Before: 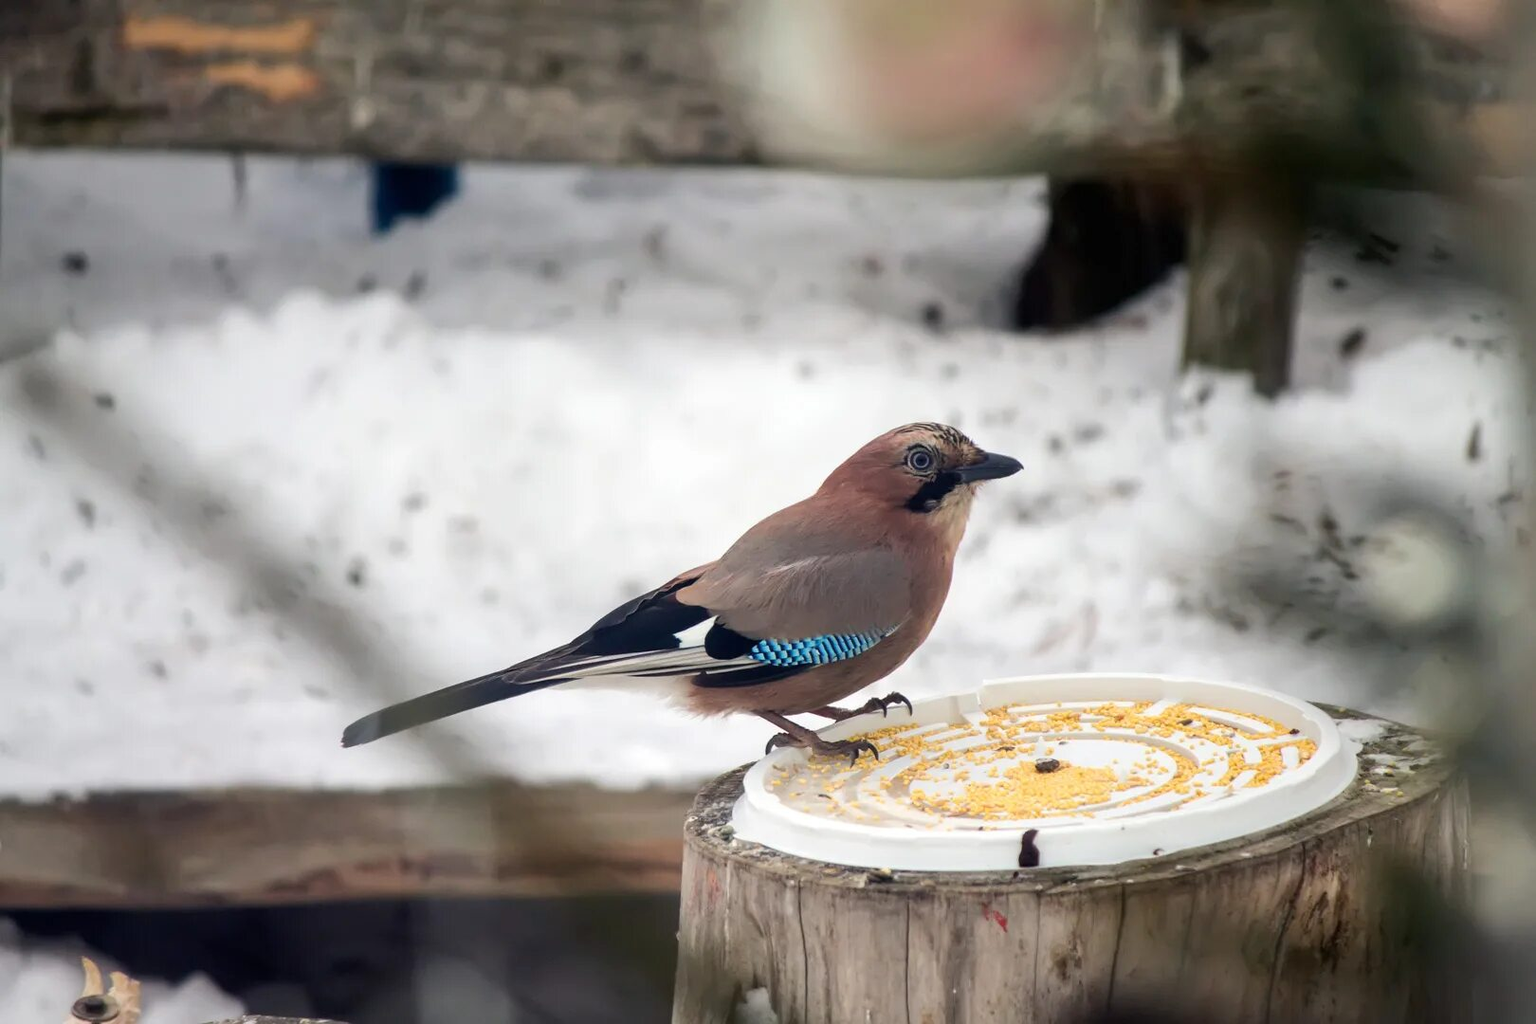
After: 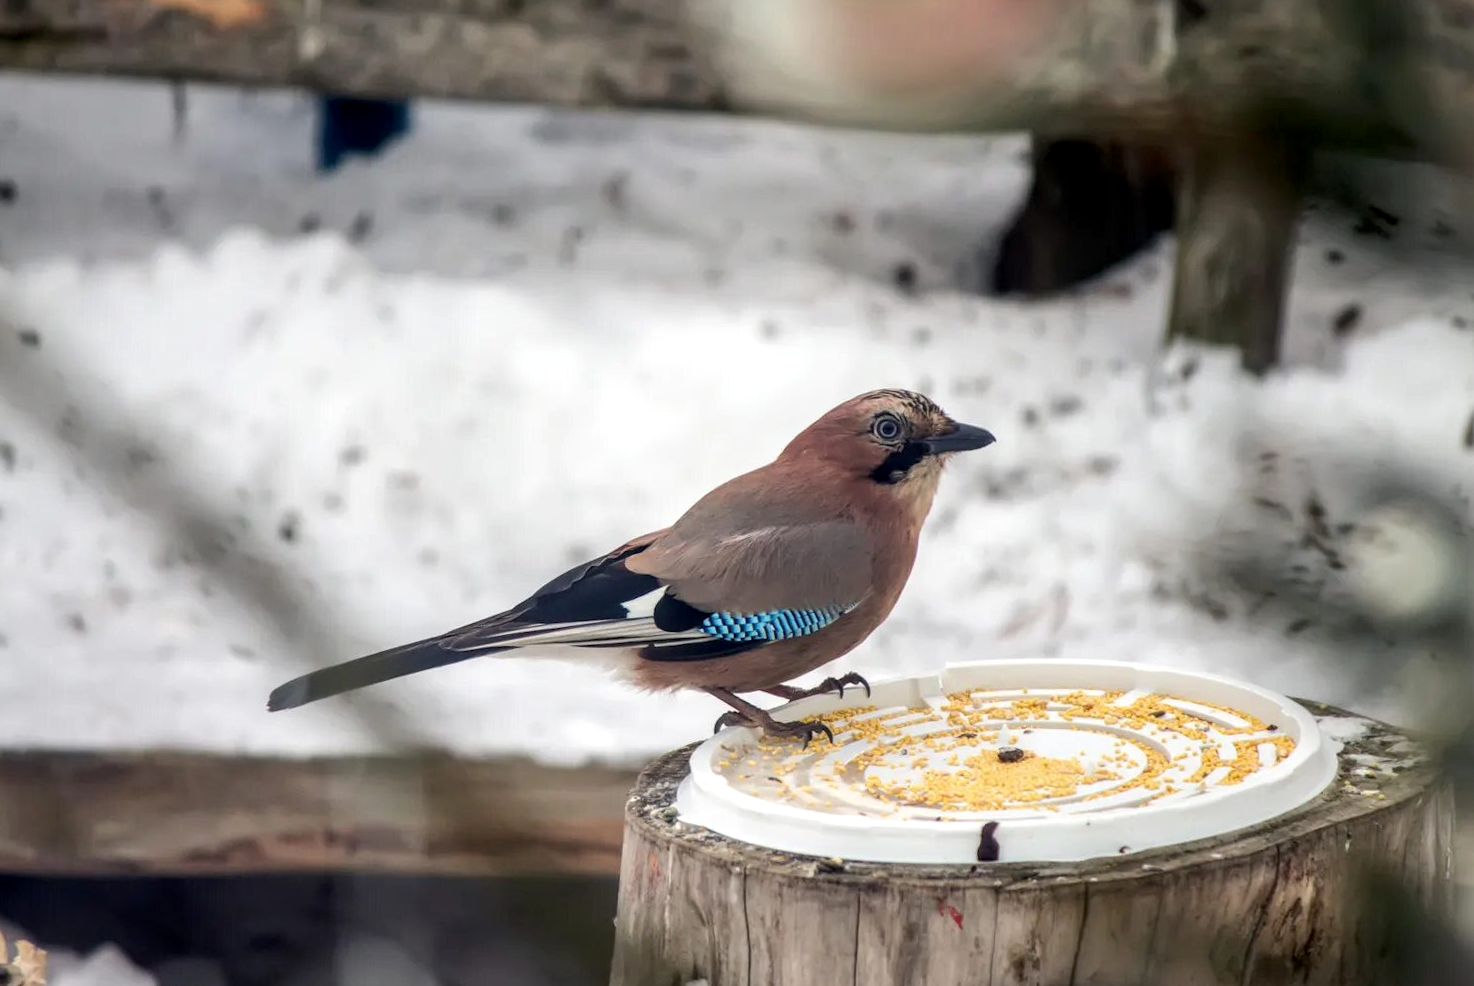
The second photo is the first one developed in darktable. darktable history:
local contrast: detail 130%
crop and rotate: angle -1.88°, left 3.118%, top 3.602%, right 1.44%, bottom 0.641%
